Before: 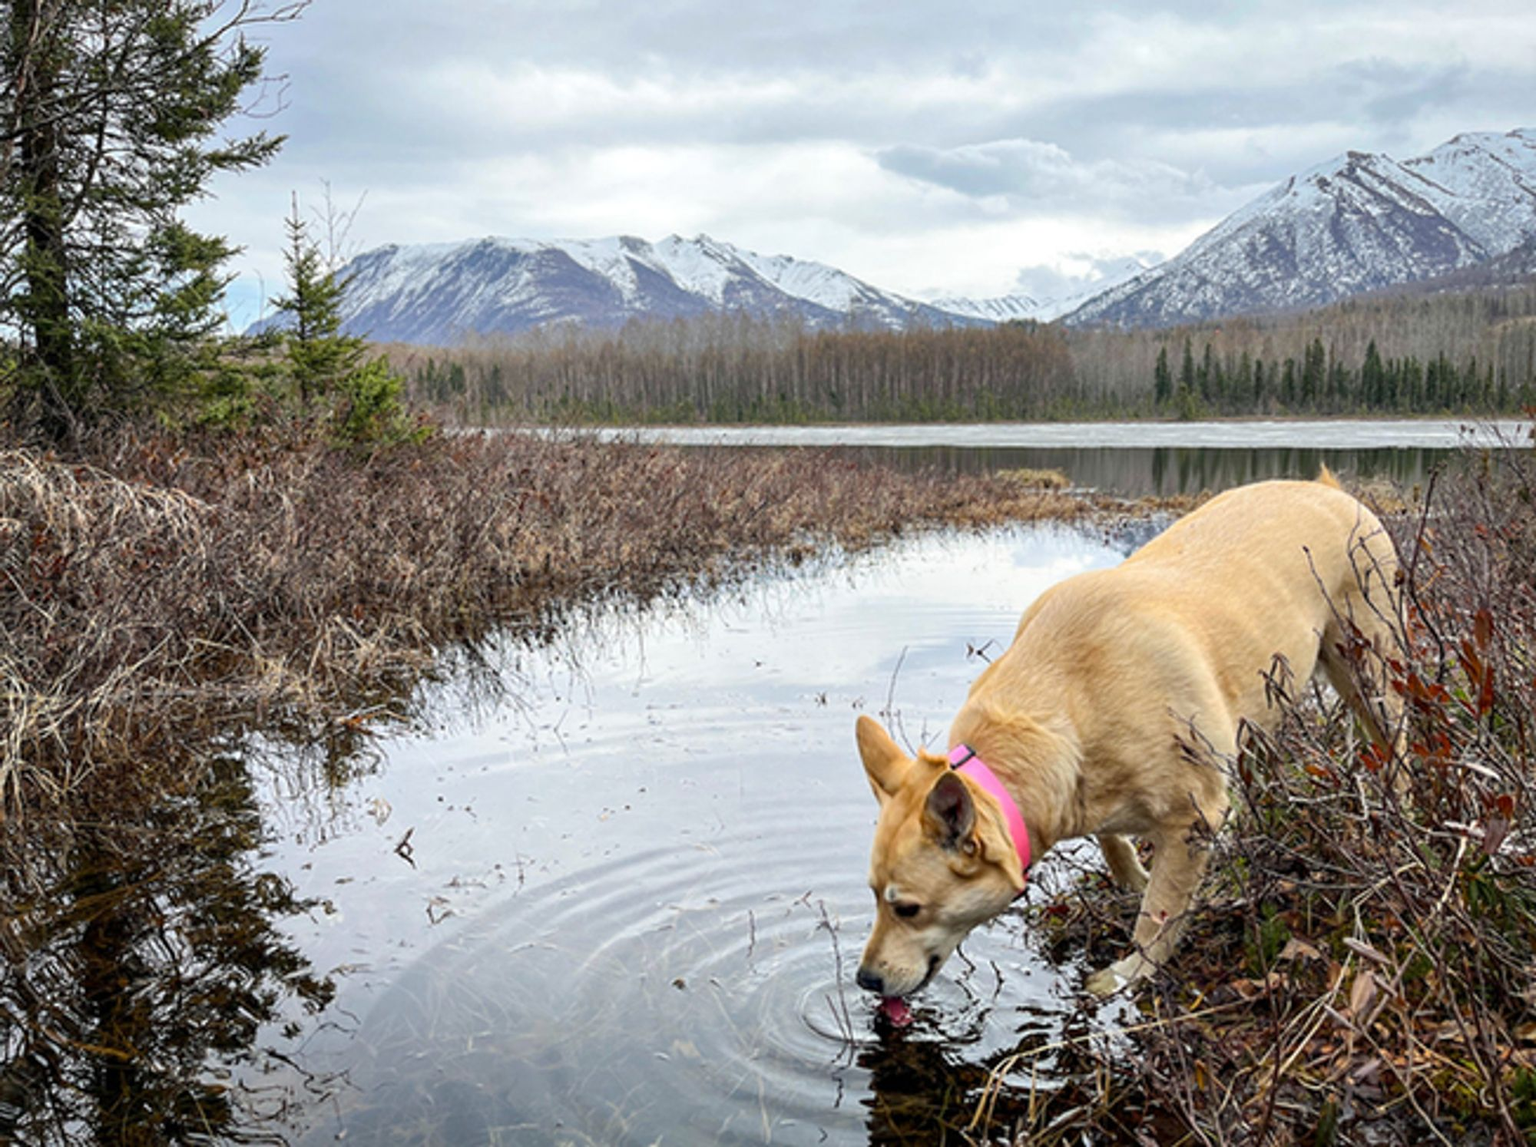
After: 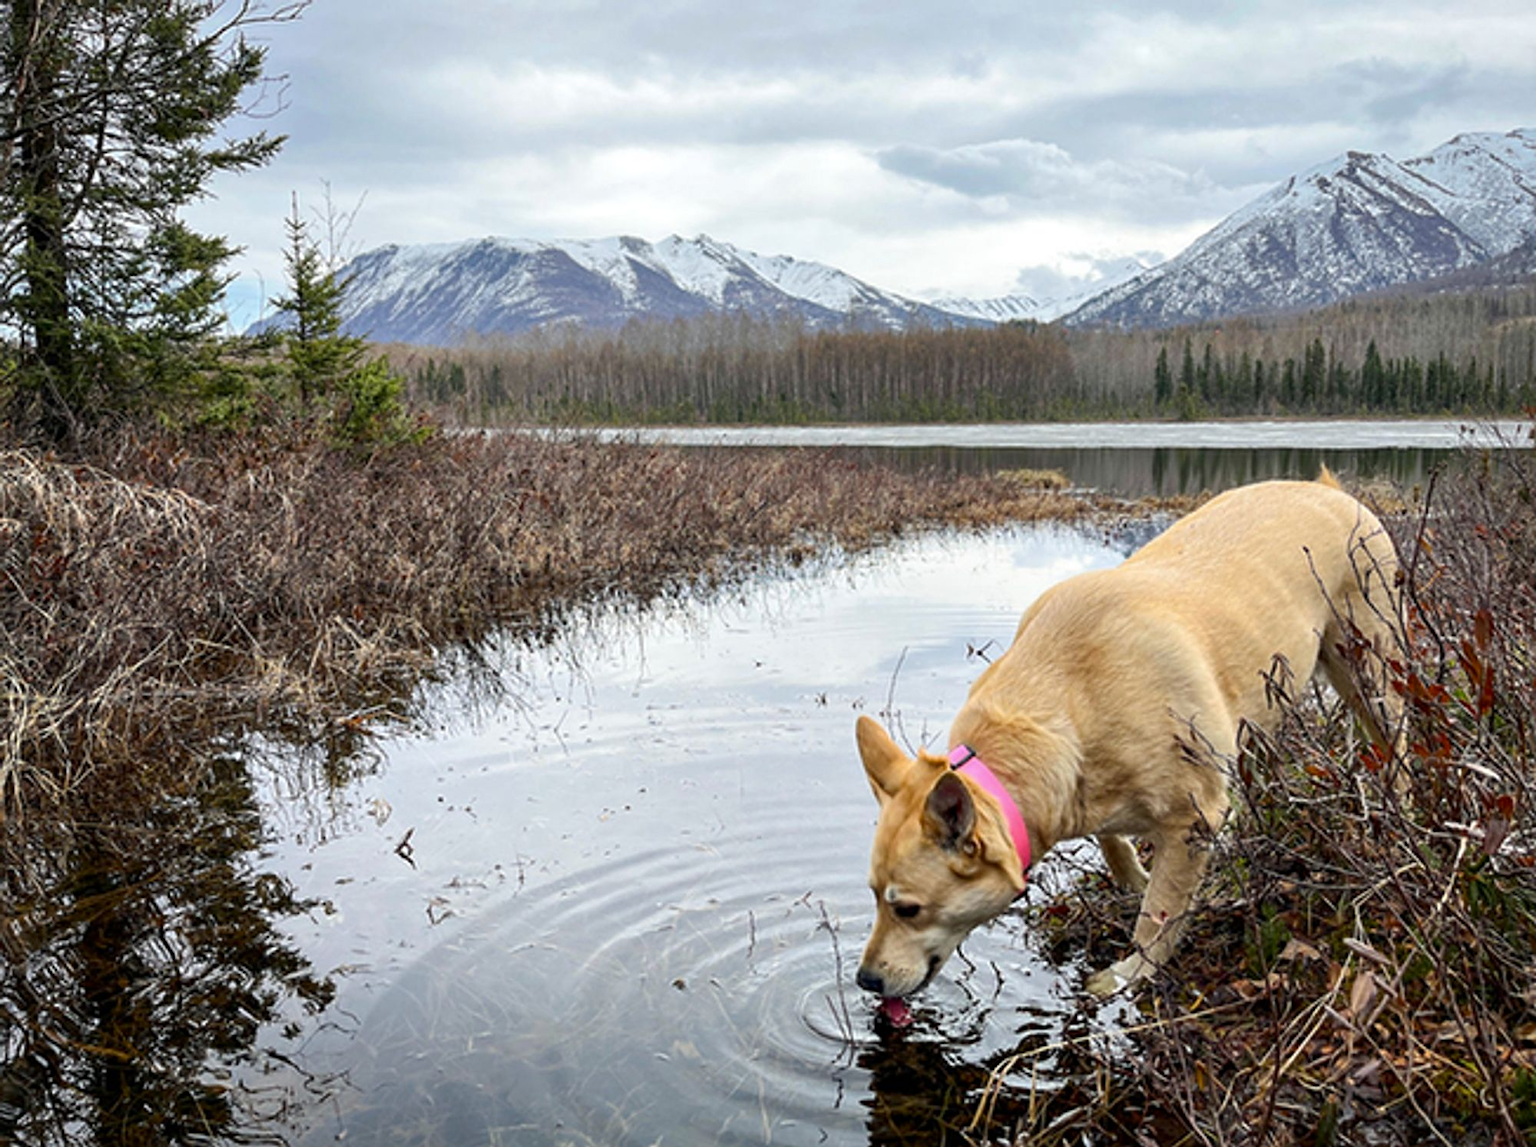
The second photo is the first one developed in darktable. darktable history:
contrast brightness saturation: contrast 0.03, brightness -0.04
sharpen: amount 0.2
